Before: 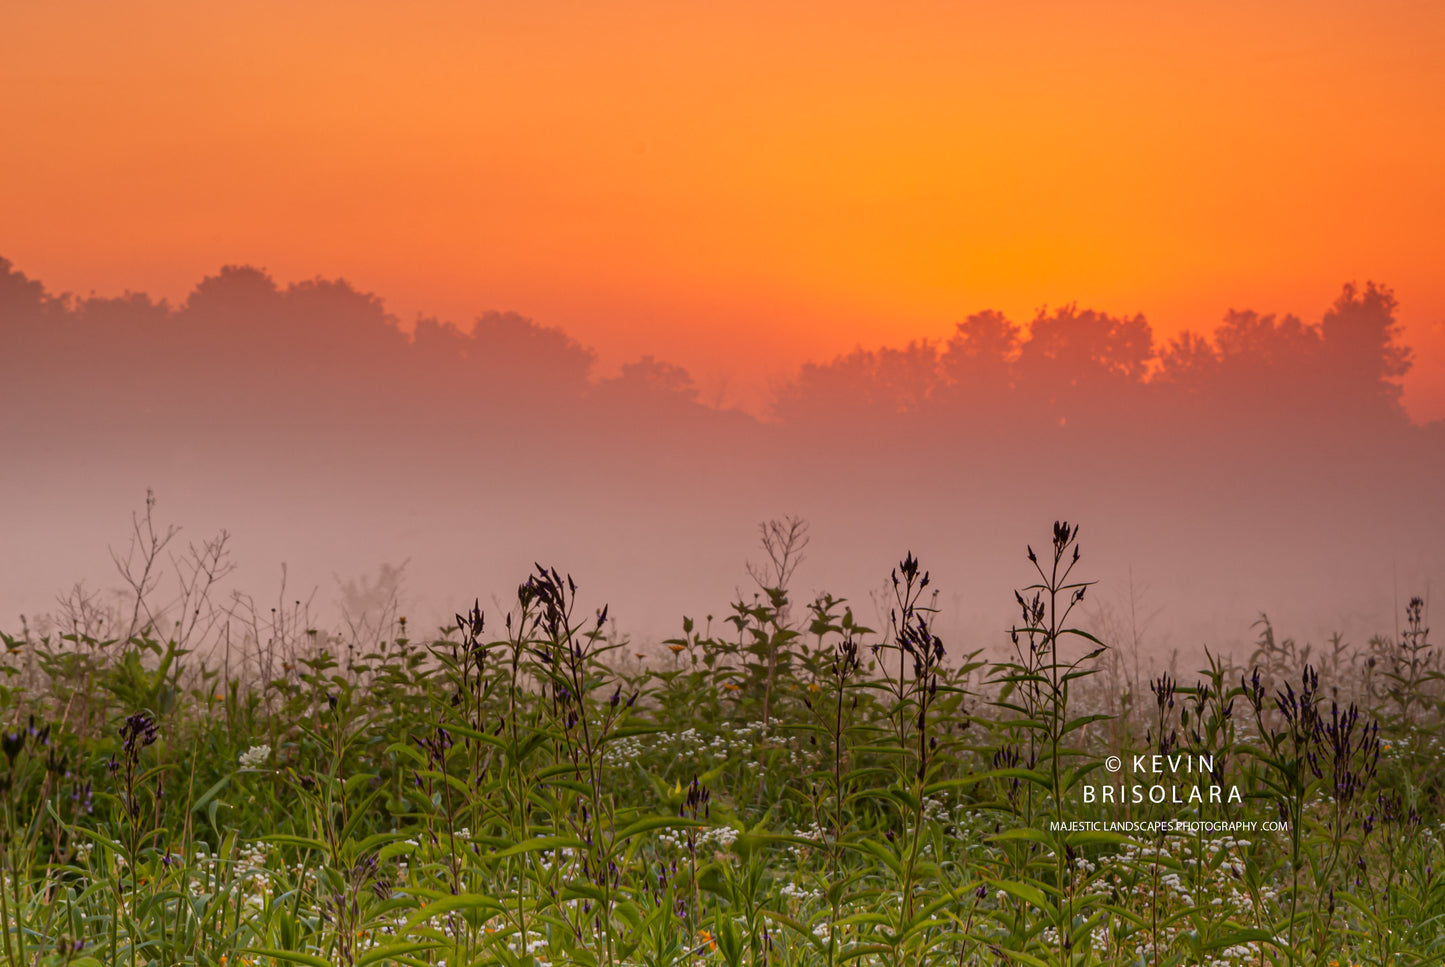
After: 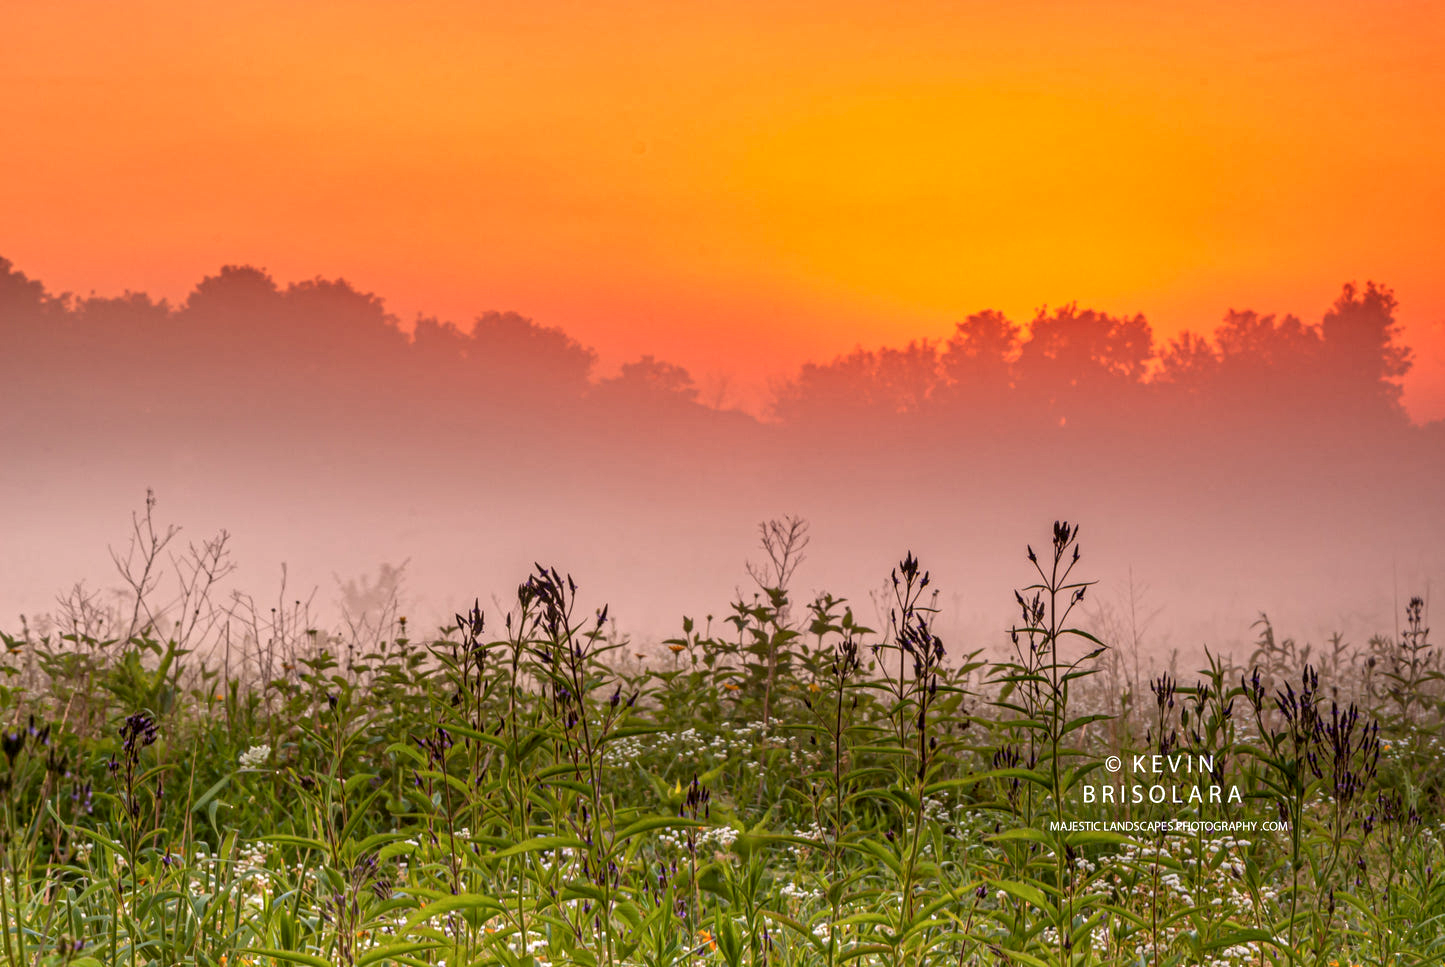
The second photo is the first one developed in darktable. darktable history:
local contrast: on, module defaults
exposure: exposure 0.6 EV, compensate highlight preservation false
shadows and highlights: shadows 25, highlights -48, soften with gaussian
